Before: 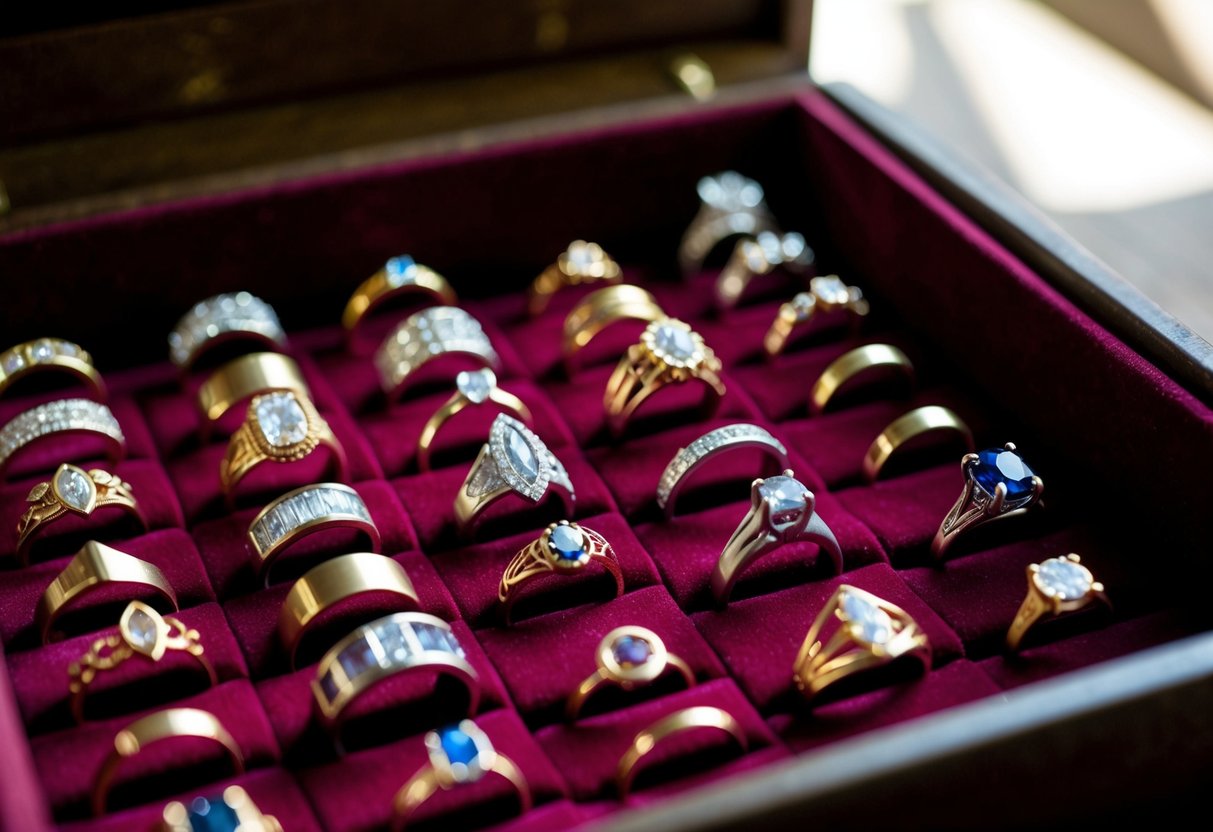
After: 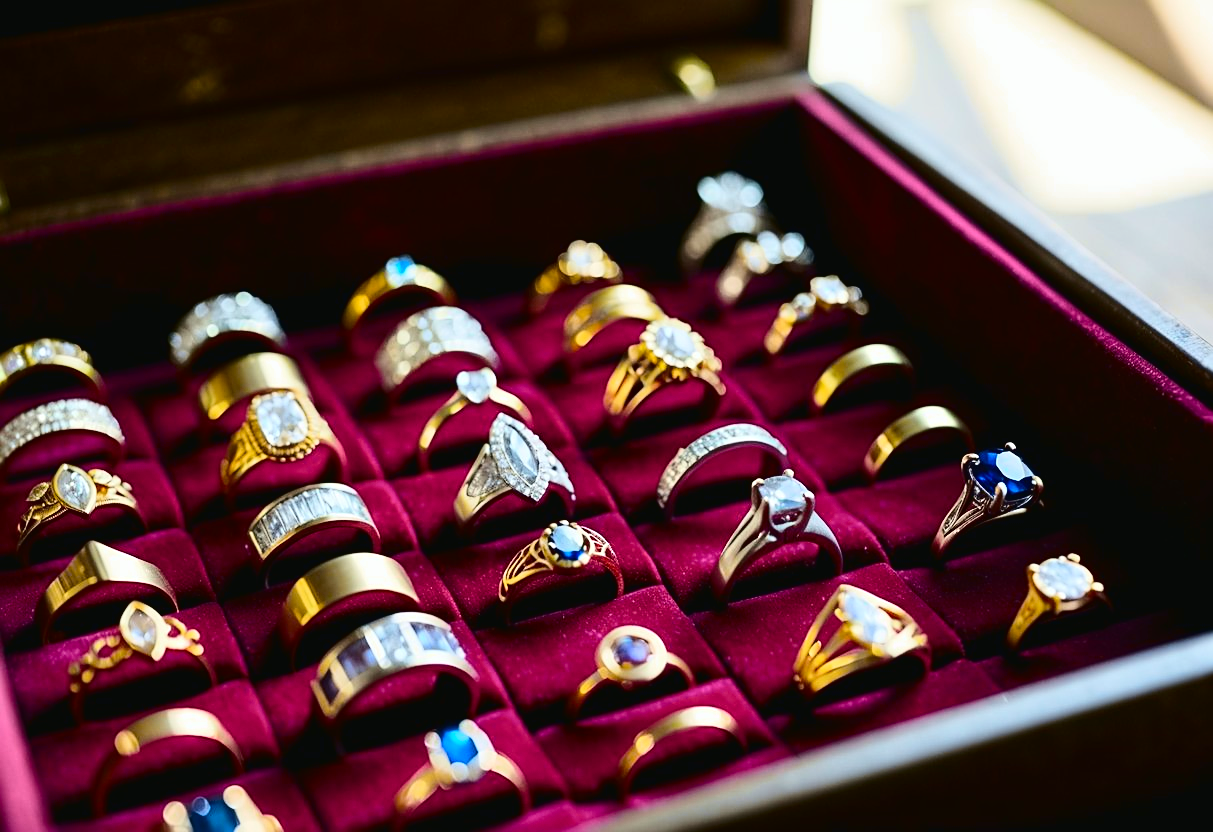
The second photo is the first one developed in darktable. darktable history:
tone curve: curves: ch0 [(0.003, 0.023) (0.071, 0.052) (0.236, 0.197) (0.466, 0.557) (0.644, 0.748) (0.803, 0.88) (0.994, 0.968)]; ch1 [(0, 0) (0.262, 0.227) (0.417, 0.386) (0.469, 0.467) (0.502, 0.498) (0.528, 0.53) (0.573, 0.57) (0.605, 0.621) (0.644, 0.671) (0.686, 0.728) (0.994, 0.987)]; ch2 [(0, 0) (0.262, 0.188) (0.385, 0.353) (0.427, 0.424) (0.495, 0.493) (0.515, 0.534) (0.547, 0.556) (0.589, 0.613) (0.644, 0.748) (1, 1)], color space Lab, independent channels, preserve colors none
sharpen: amount 0.491
color zones: curves: ch0 [(0.004, 0.305) (0.261, 0.623) (0.389, 0.399) (0.708, 0.571) (0.947, 0.34)]; ch1 [(0.025, 0.645) (0.229, 0.584) (0.326, 0.551) (0.484, 0.262) (0.757, 0.643)], mix -119.96%
exposure: exposure 0.2 EV, compensate exposure bias true, compensate highlight preservation false
